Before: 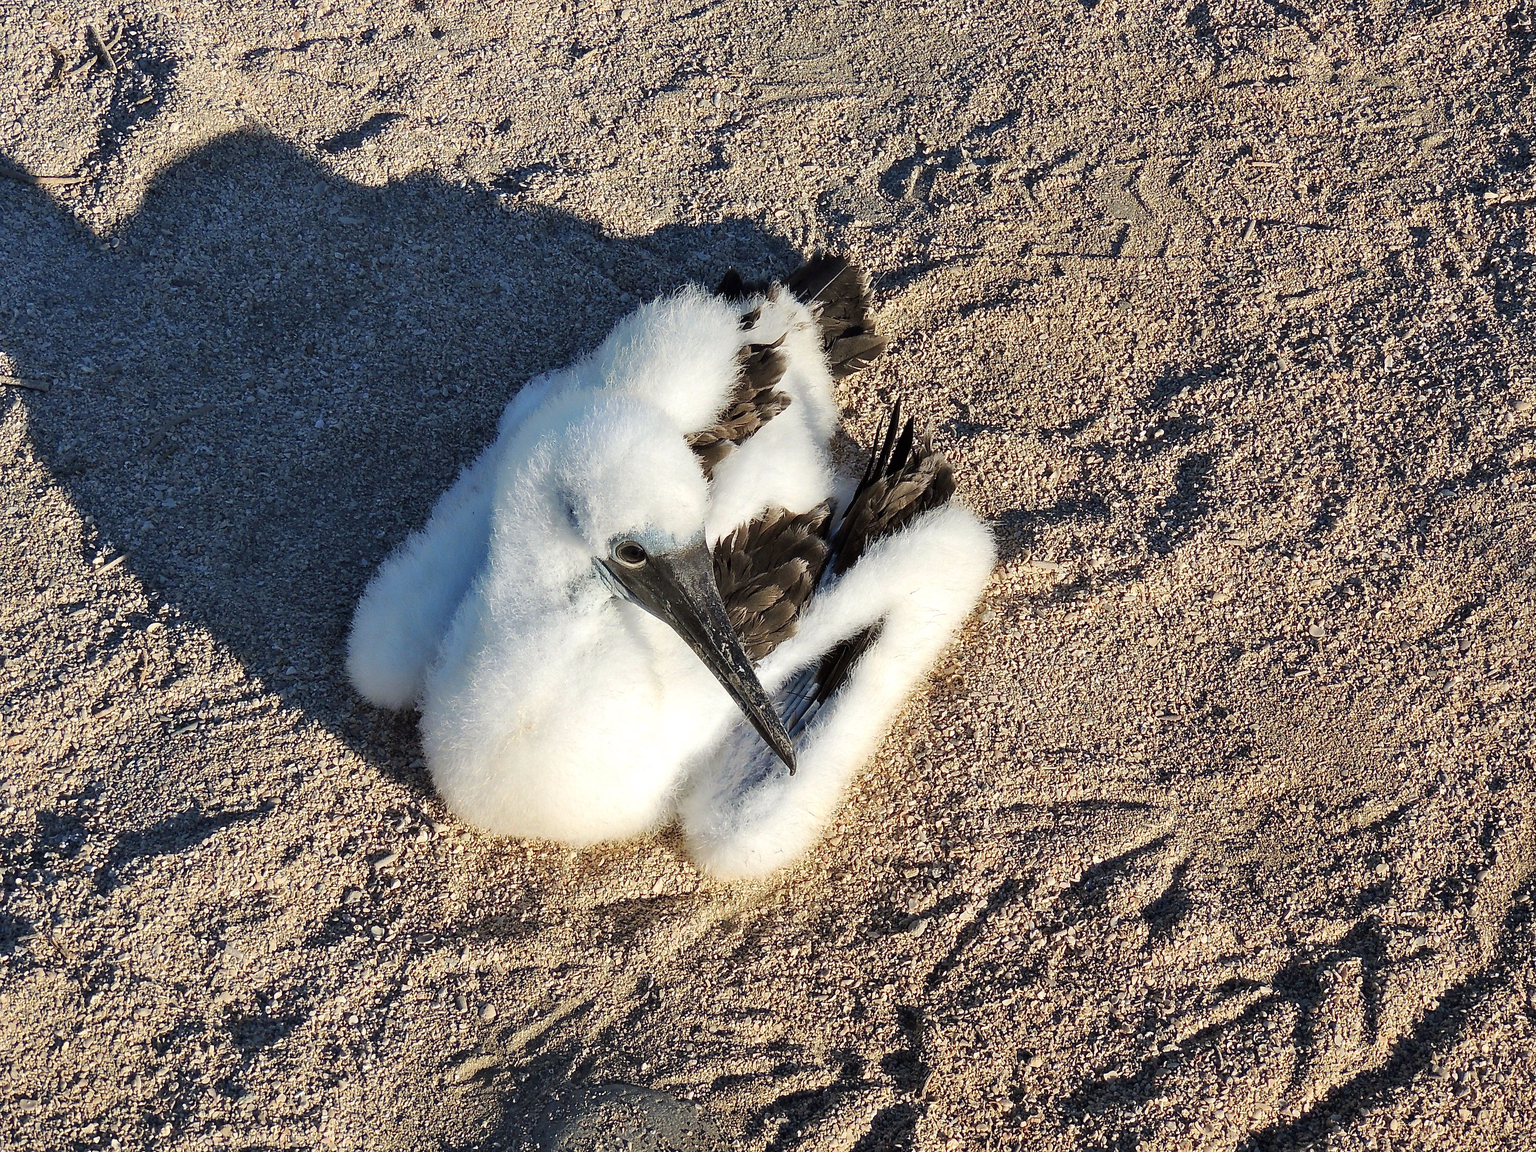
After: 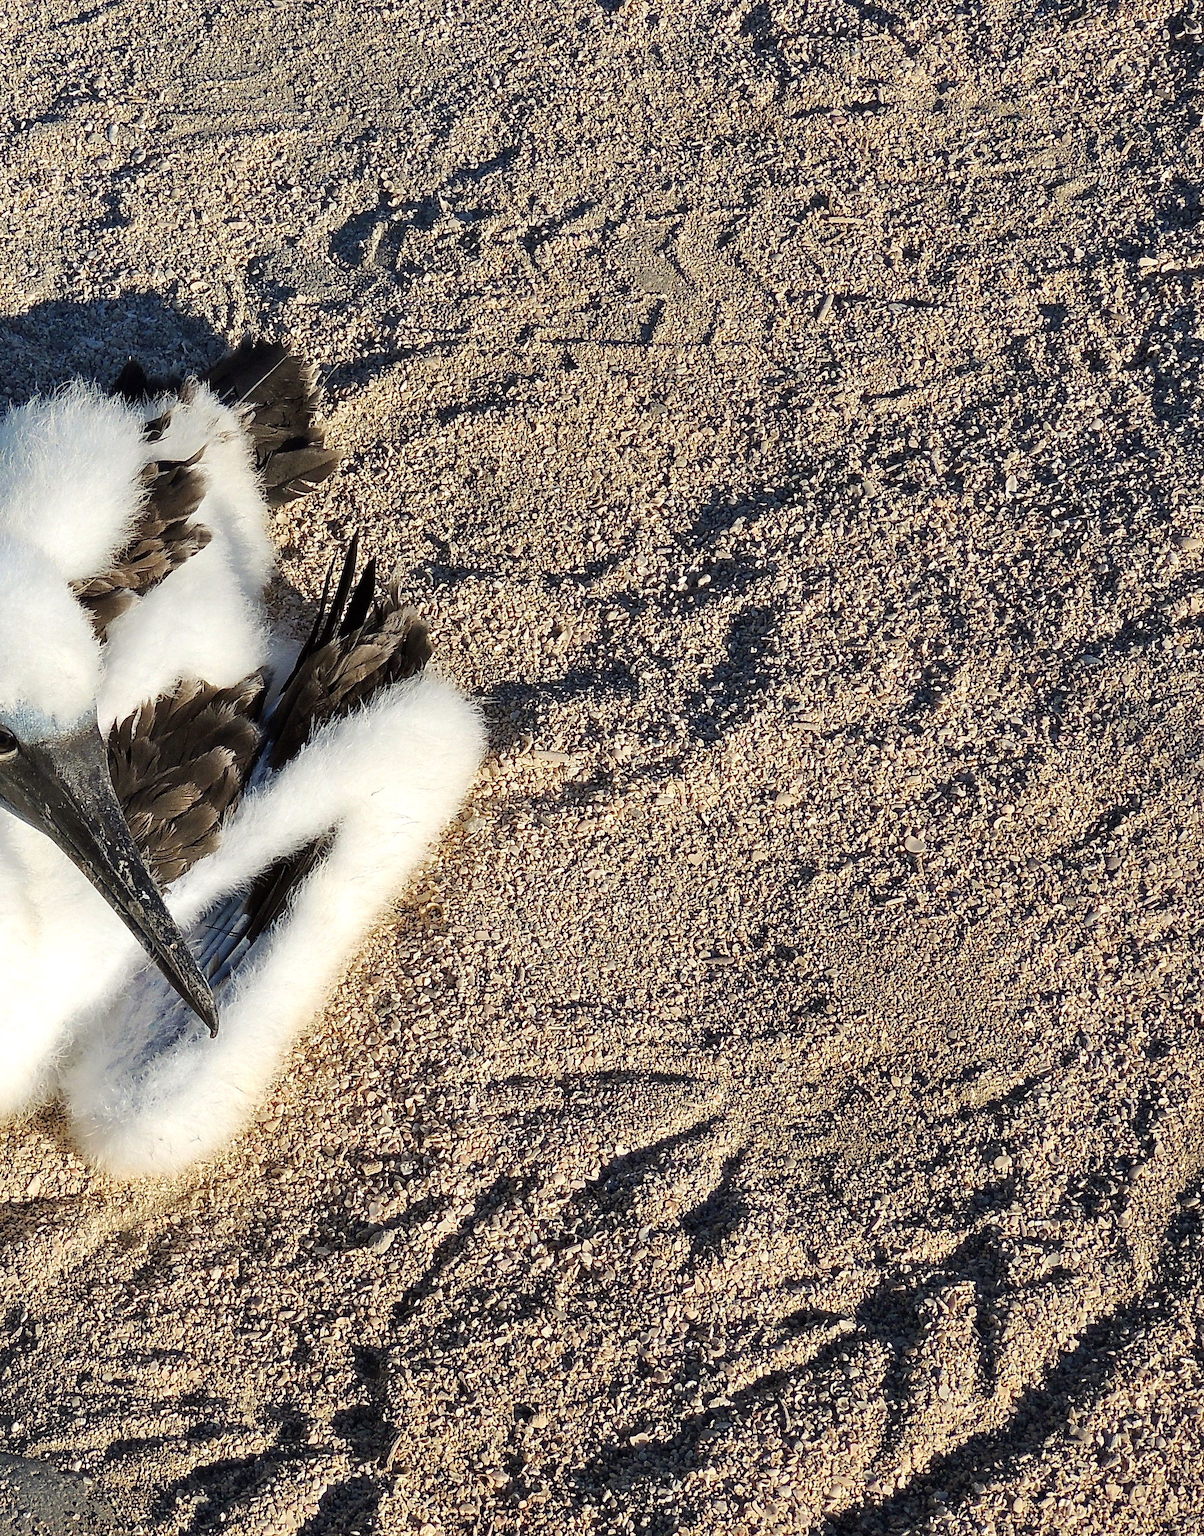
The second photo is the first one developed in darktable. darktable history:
crop: left 41.218%
